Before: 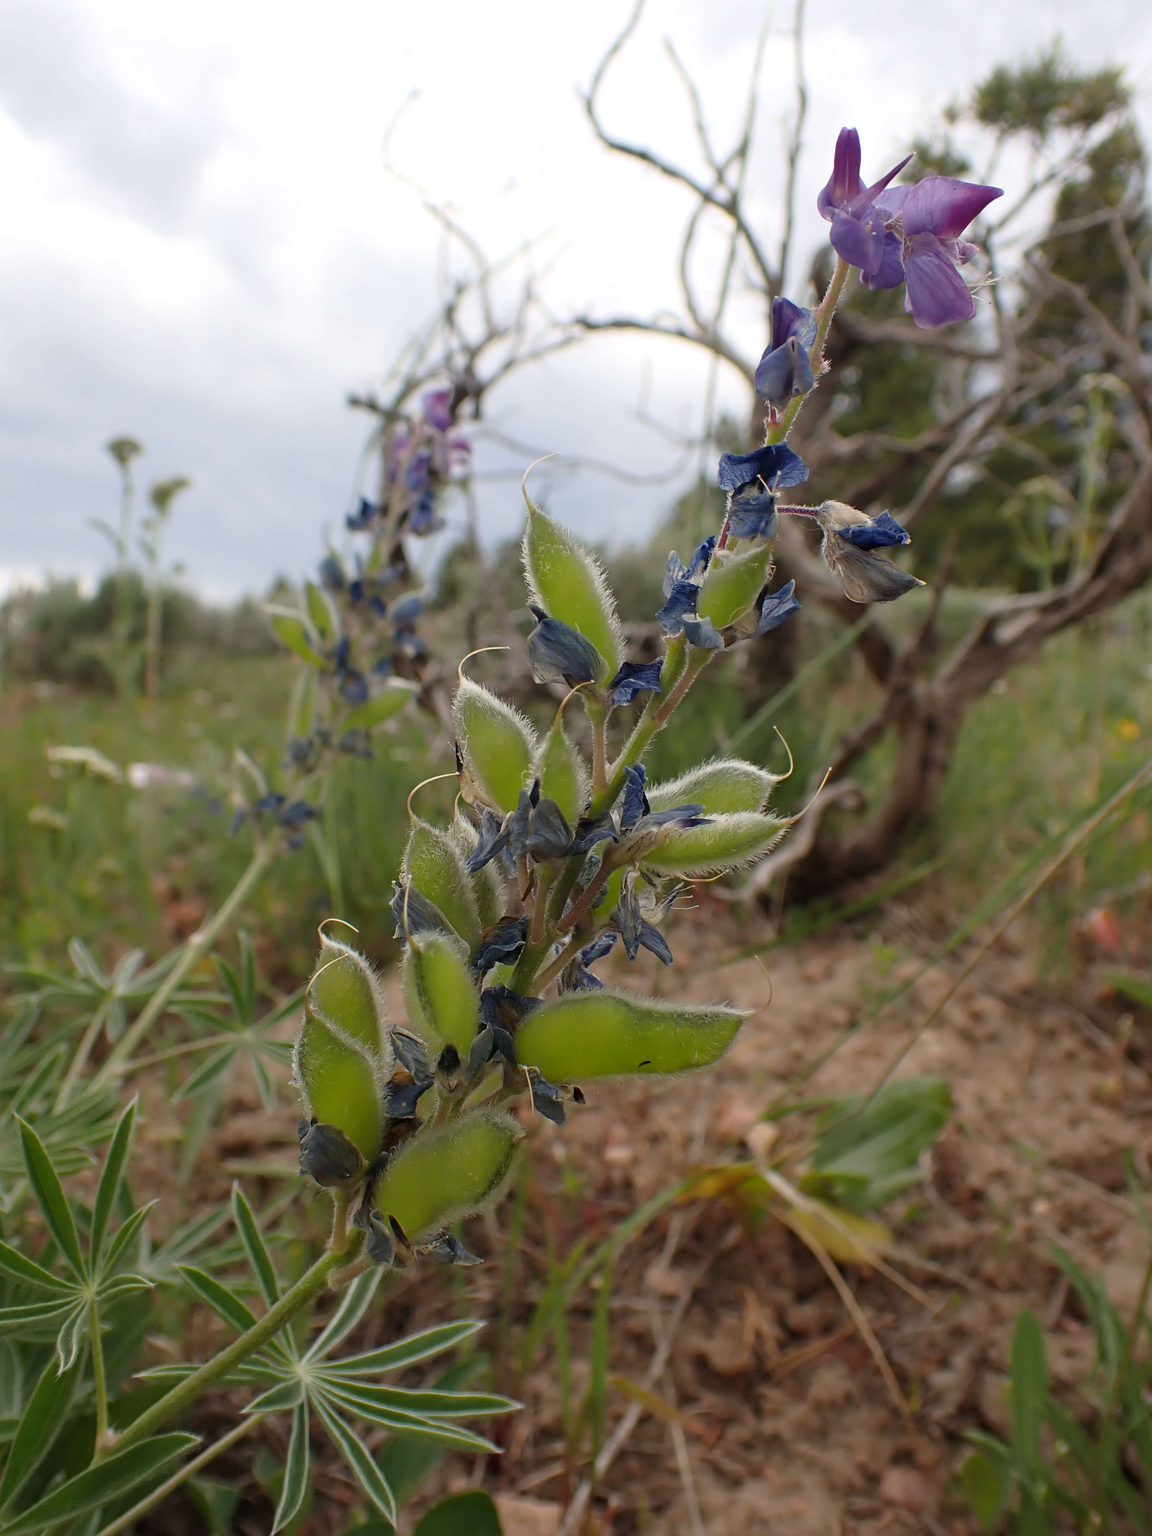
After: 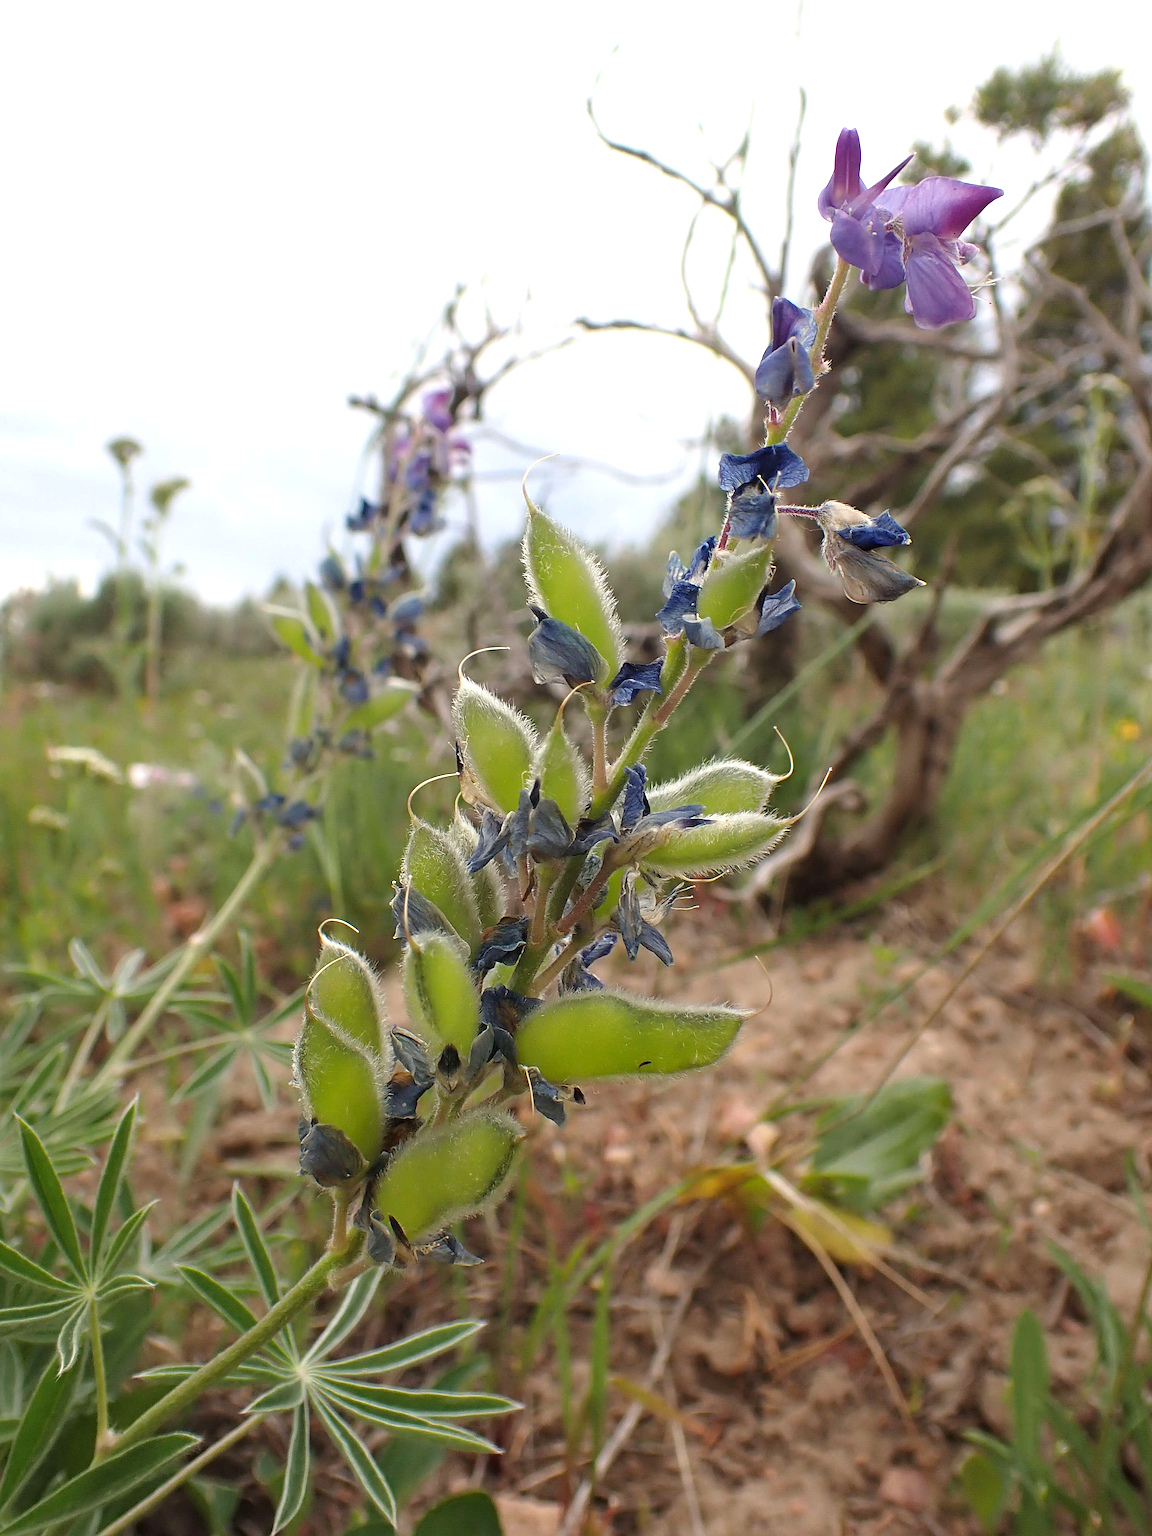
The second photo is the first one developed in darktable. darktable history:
exposure: black level correction 0, exposure 0.693 EV, compensate highlight preservation false
sharpen: on, module defaults
